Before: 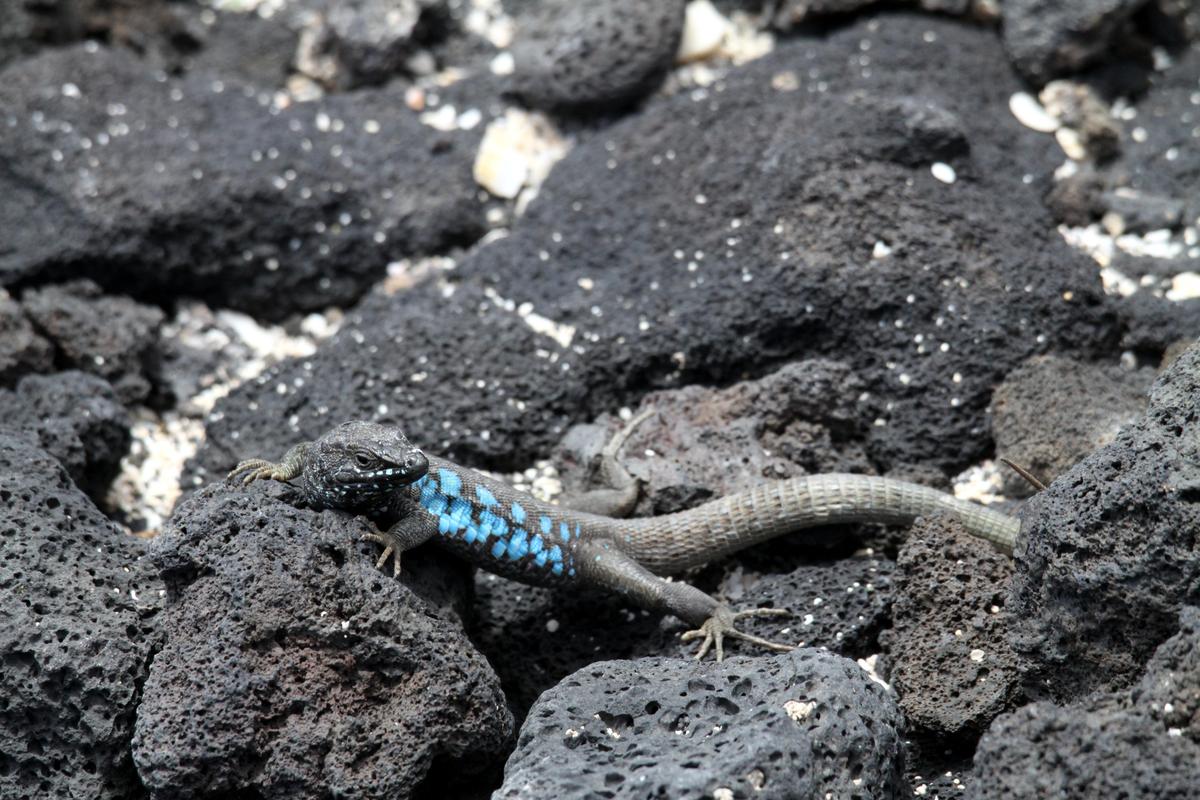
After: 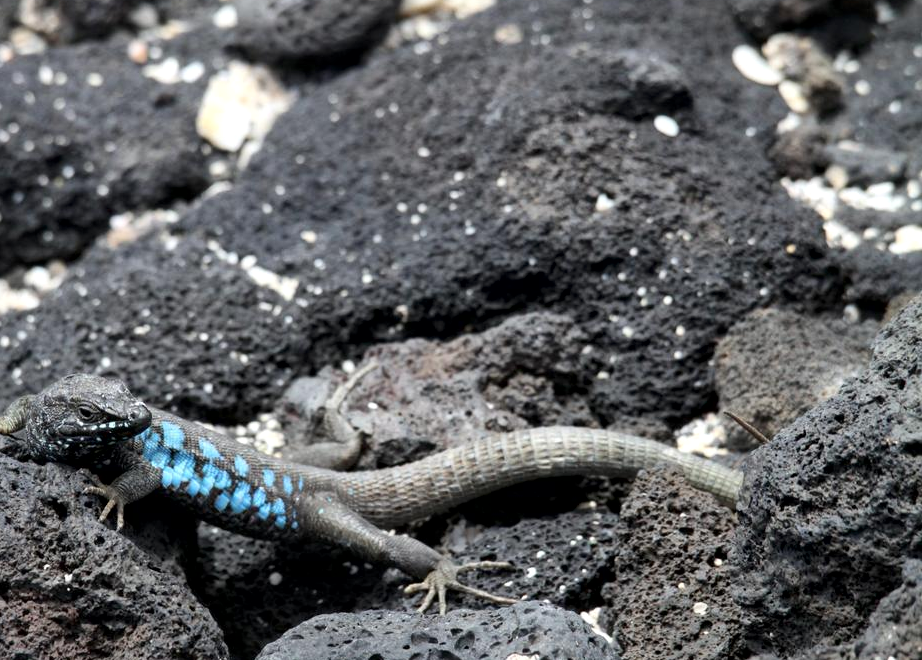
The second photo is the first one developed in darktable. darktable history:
crop: left 23.142%, top 5.917%, bottom 11.565%
local contrast: mode bilateral grid, contrast 19, coarseness 49, detail 150%, midtone range 0.2
